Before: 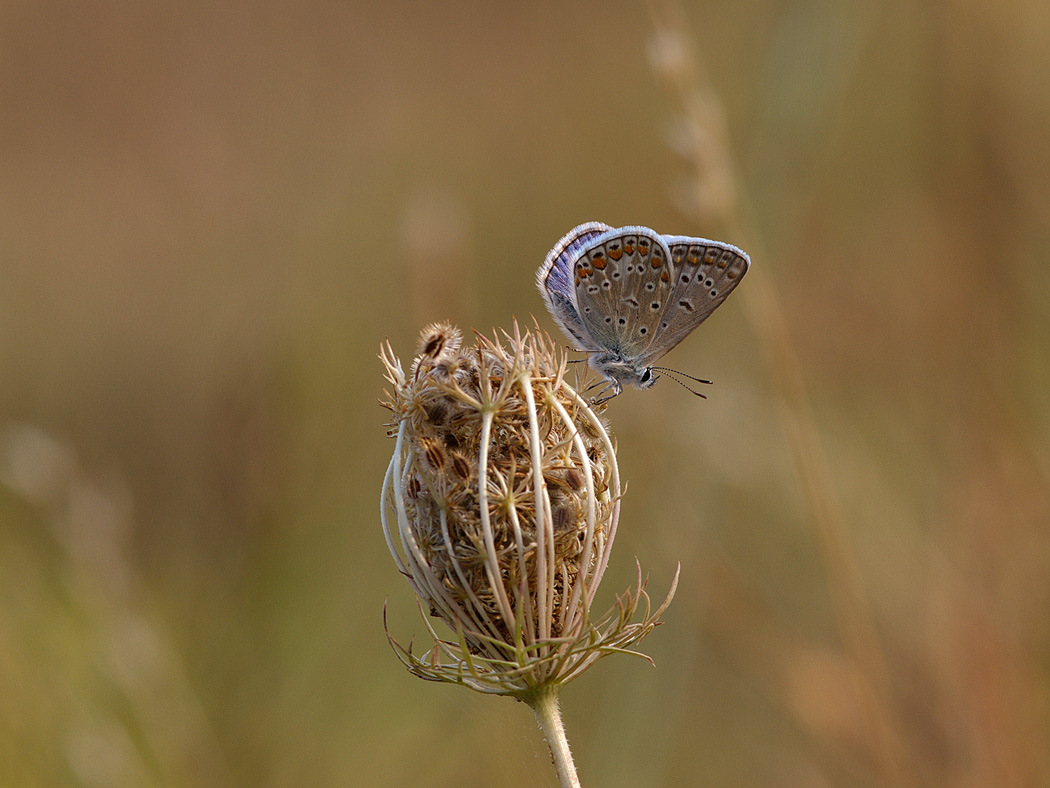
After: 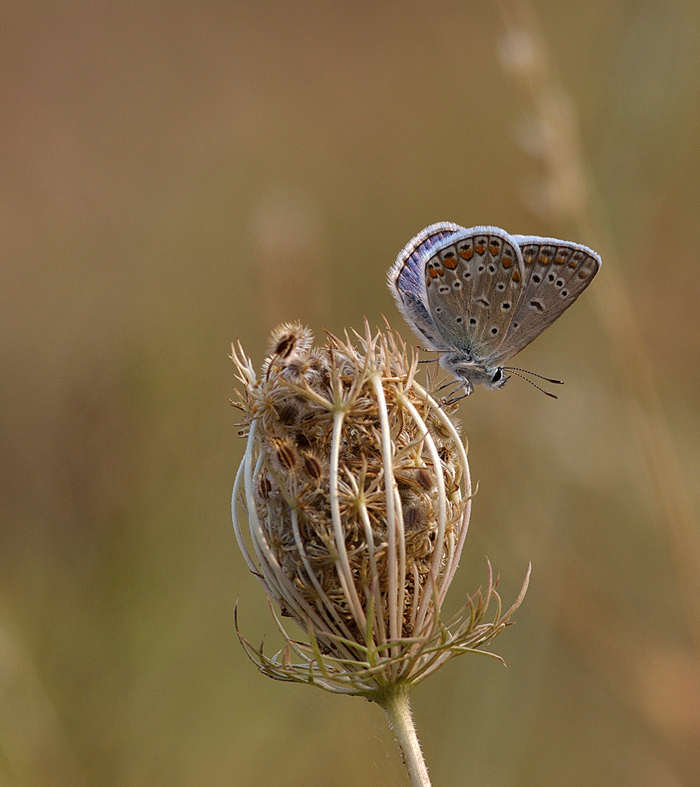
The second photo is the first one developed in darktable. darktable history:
crop and rotate: left 14.345%, right 18.962%
contrast brightness saturation: saturation -0.052
shadows and highlights: white point adjustment 0.075, soften with gaussian
